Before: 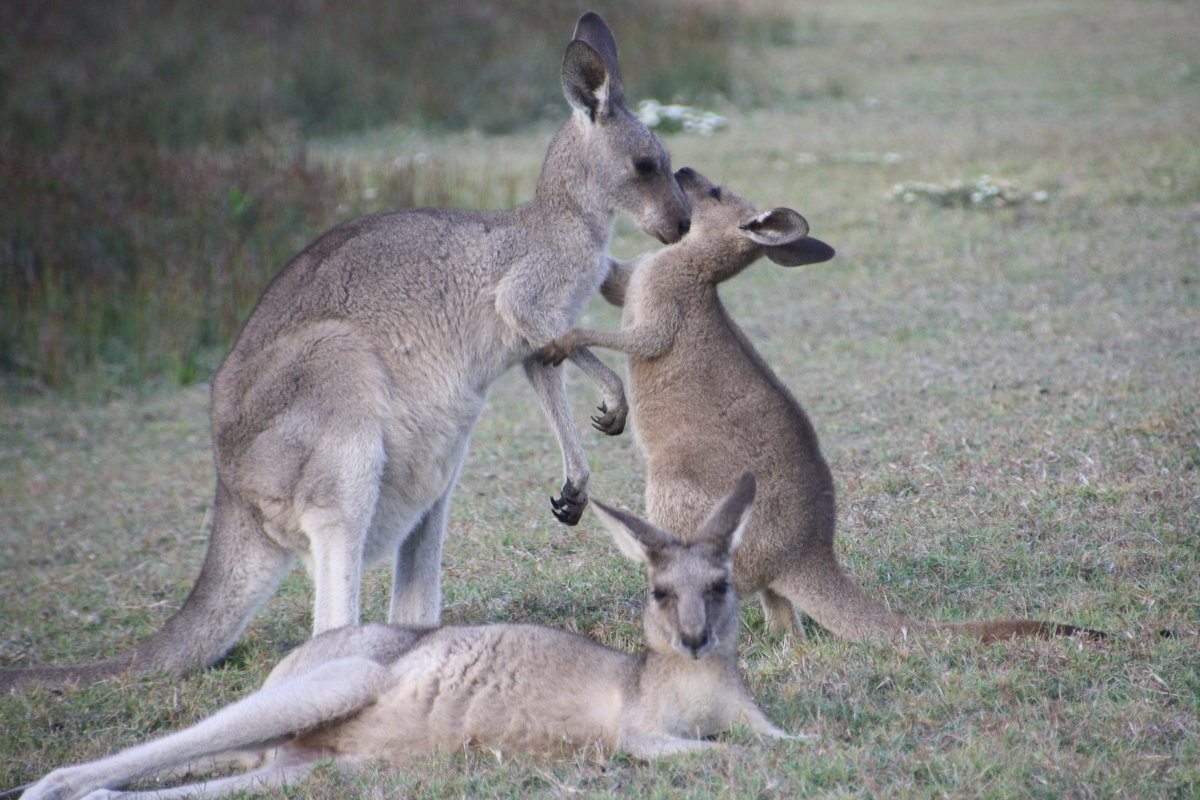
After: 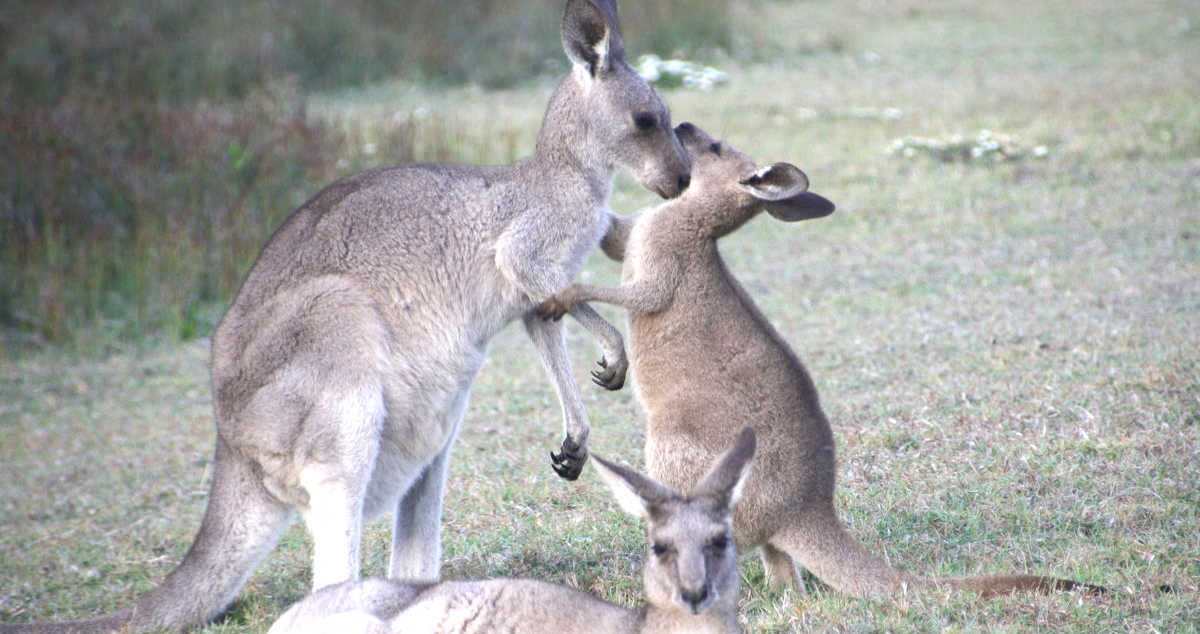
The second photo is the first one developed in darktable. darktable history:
exposure: exposure 0.748 EV, compensate exposure bias true, compensate highlight preservation false
crop and rotate: top 5.657%, bottom 14.979%
